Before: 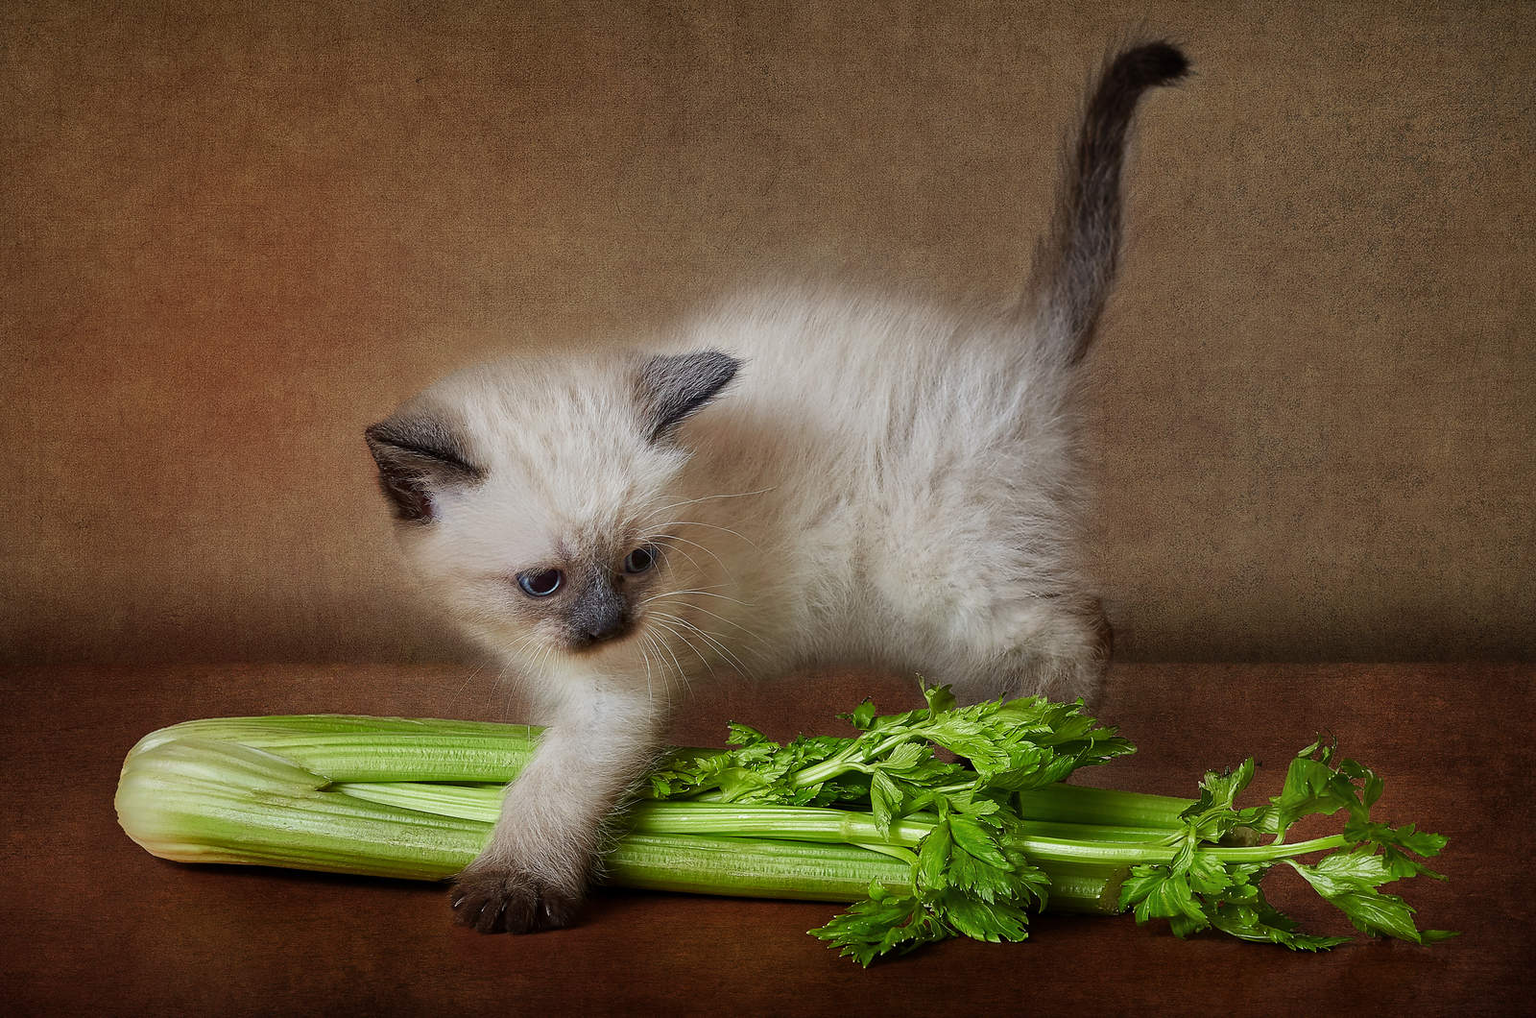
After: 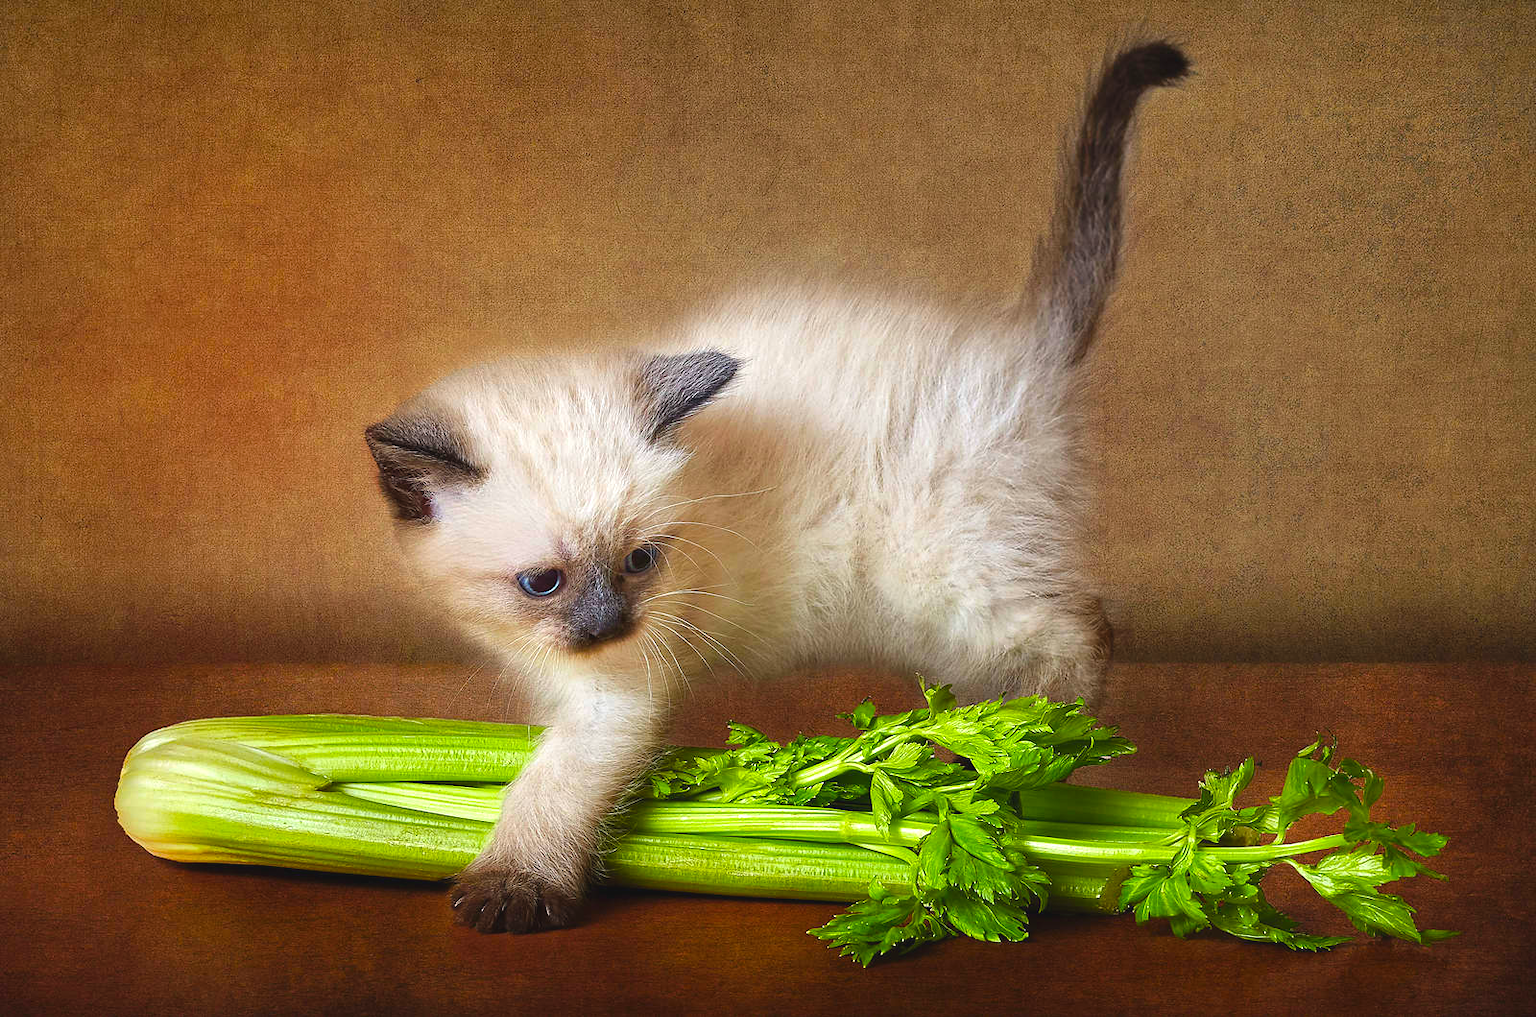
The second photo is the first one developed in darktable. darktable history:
exposure: black level correction 0, exposure 0.702 EV, compensate highlight preservation false
color balance rgb: global offset › luminance 0.515%, perceptual saturation grading › global saturation 9.702%, global vibrance 45.512%
